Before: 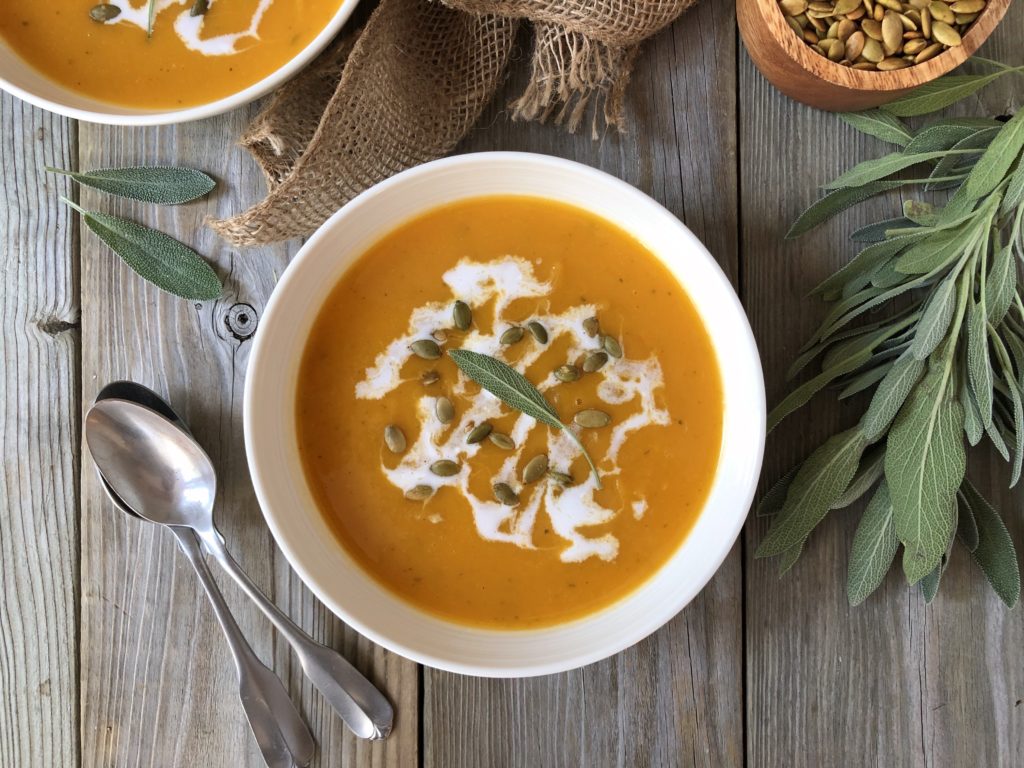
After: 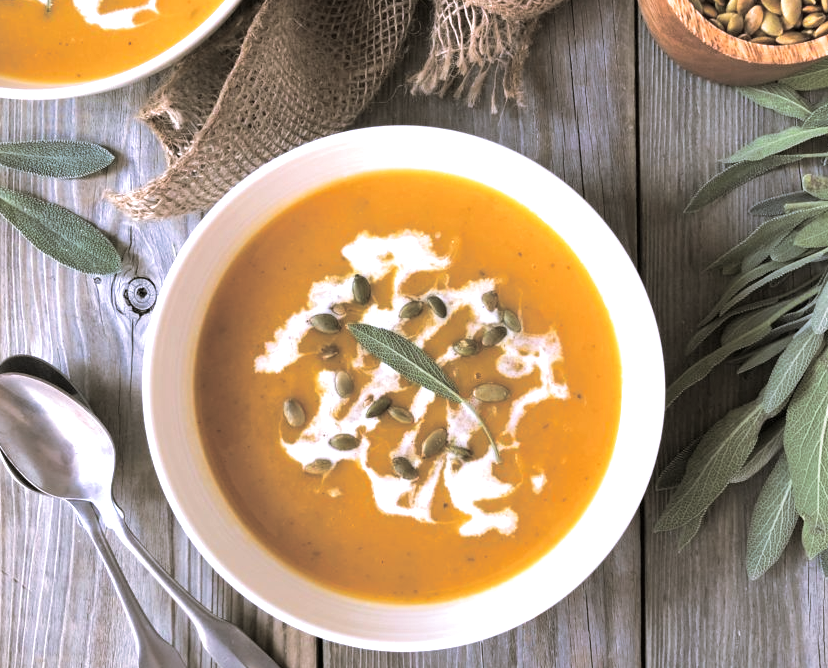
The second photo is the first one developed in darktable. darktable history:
exposure: exposure 0.661 EV, compensate highlight preservation false
crop: left 9.929%, top 3.475%, right 9.188%, bottom 9.529%
white balance: red 1.004, blue 1.096
split-toning: shadows › hue 46.8°, shadows › saturation 0.17, highlights › hue 316.8°, highlights › saturation 0.27, balance -51.82
